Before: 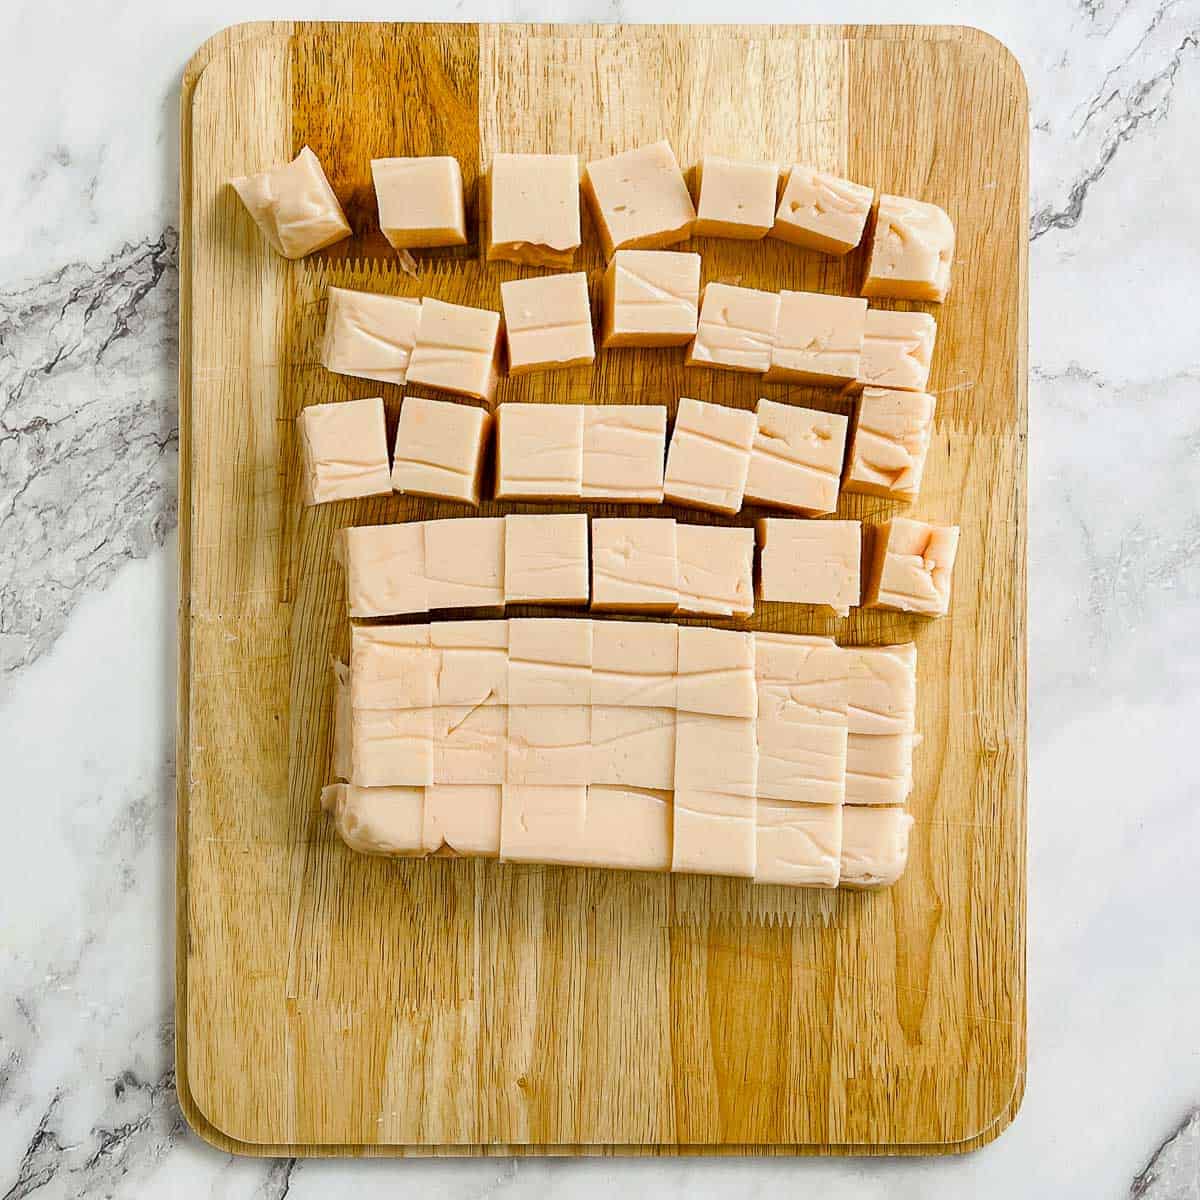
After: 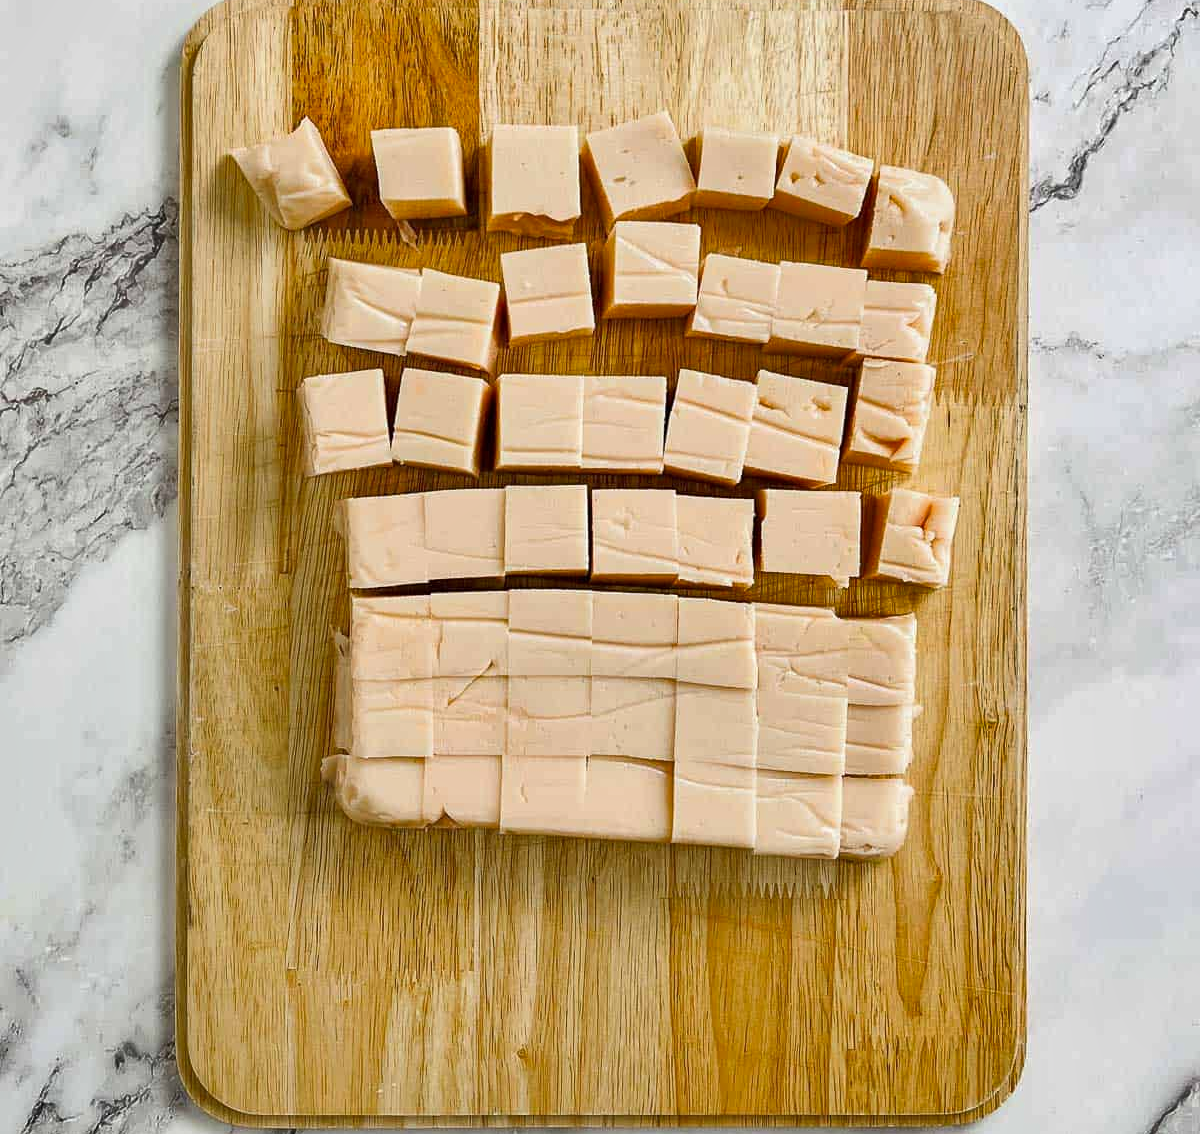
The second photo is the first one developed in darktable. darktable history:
shadows and highlights: low approximation 0.01, soften with gaussian
crop and rotate: top 2.479%, bottom 3.018%
